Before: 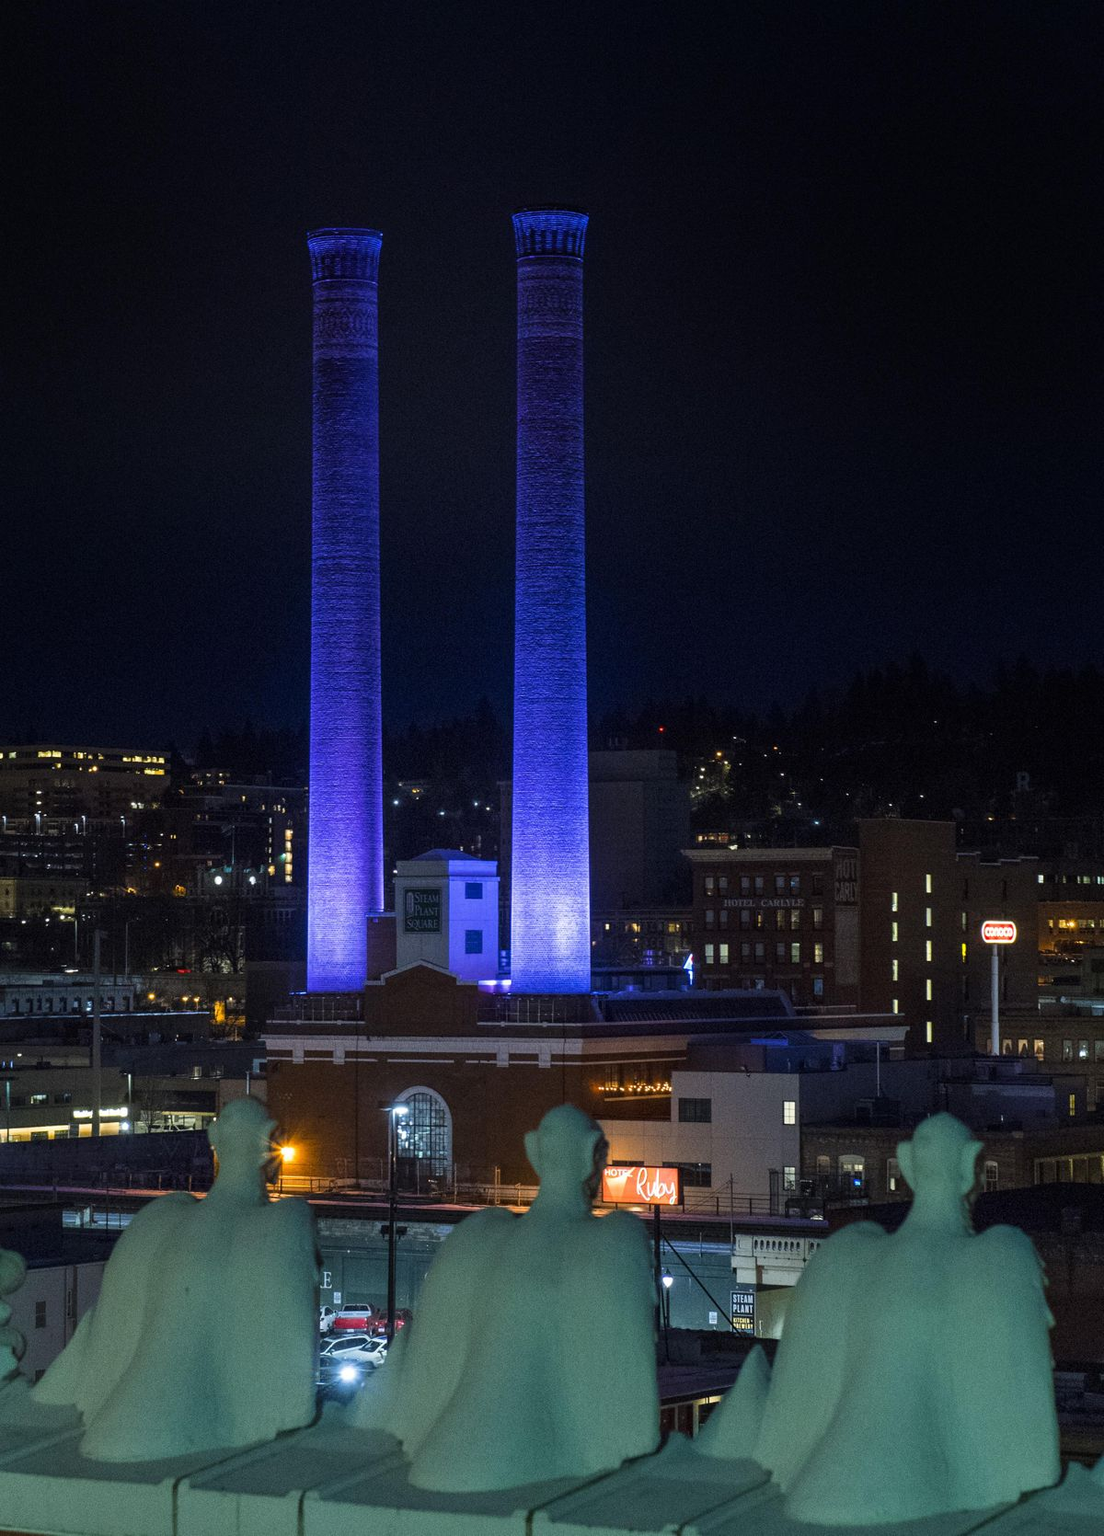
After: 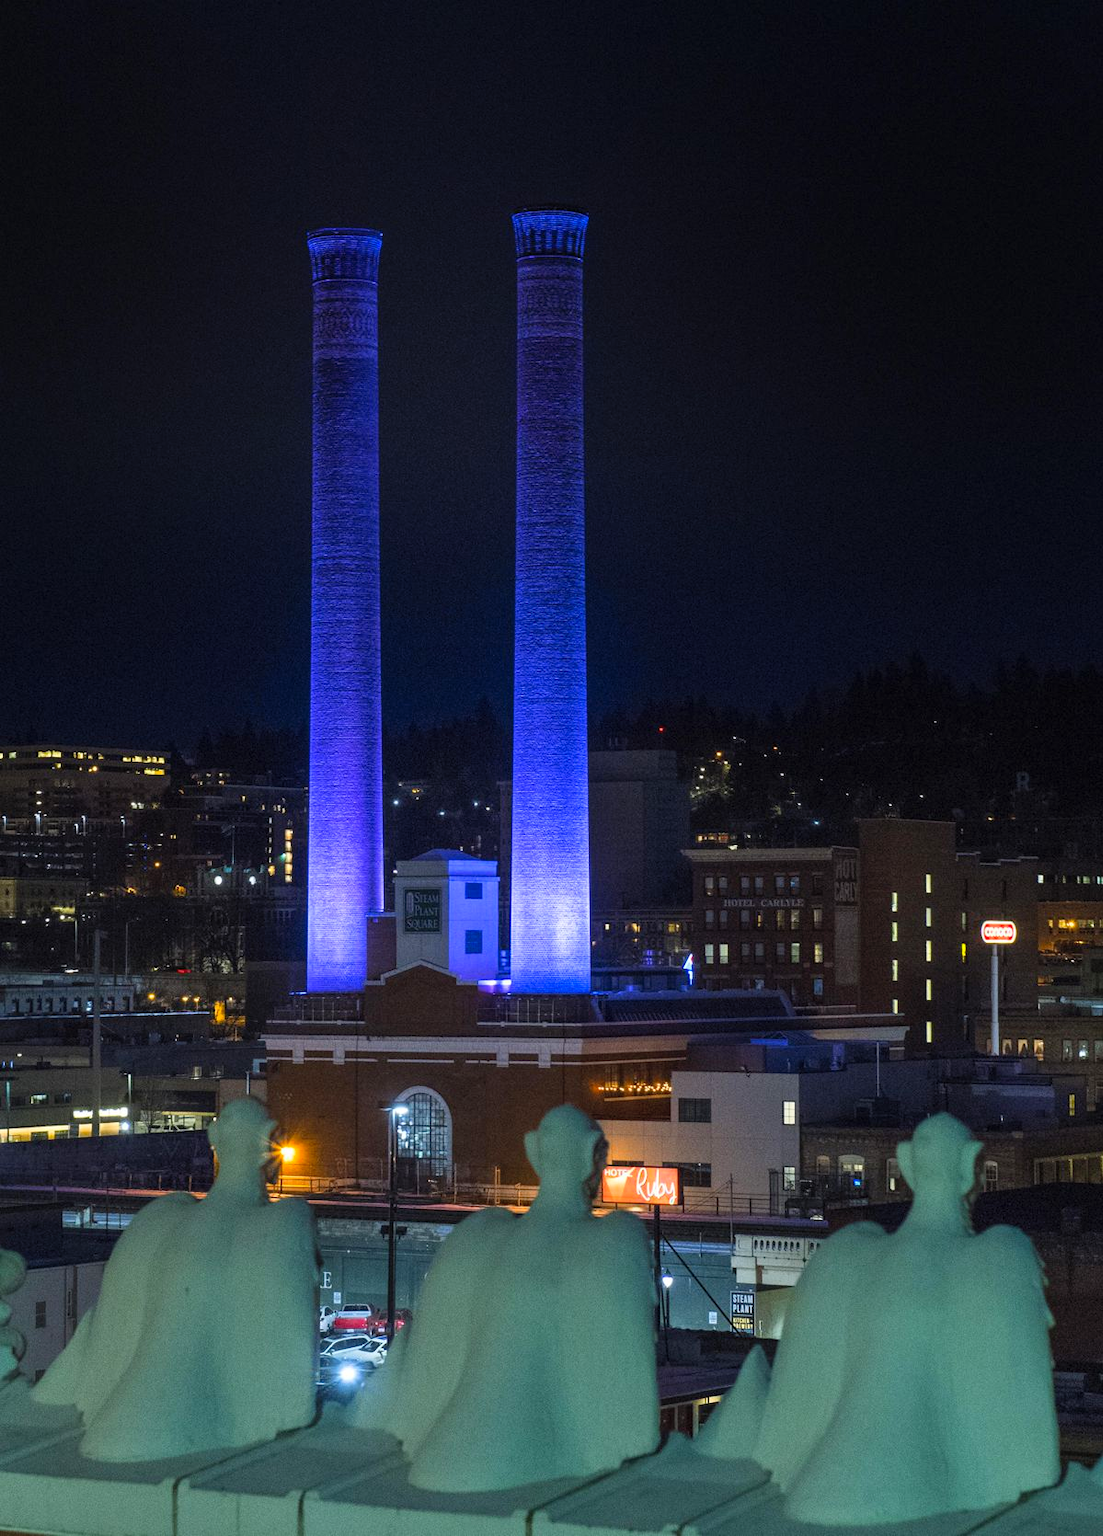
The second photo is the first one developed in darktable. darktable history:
contrast brightness saturation: contrast 0.071, brightness 0.081, saturation 0.183
